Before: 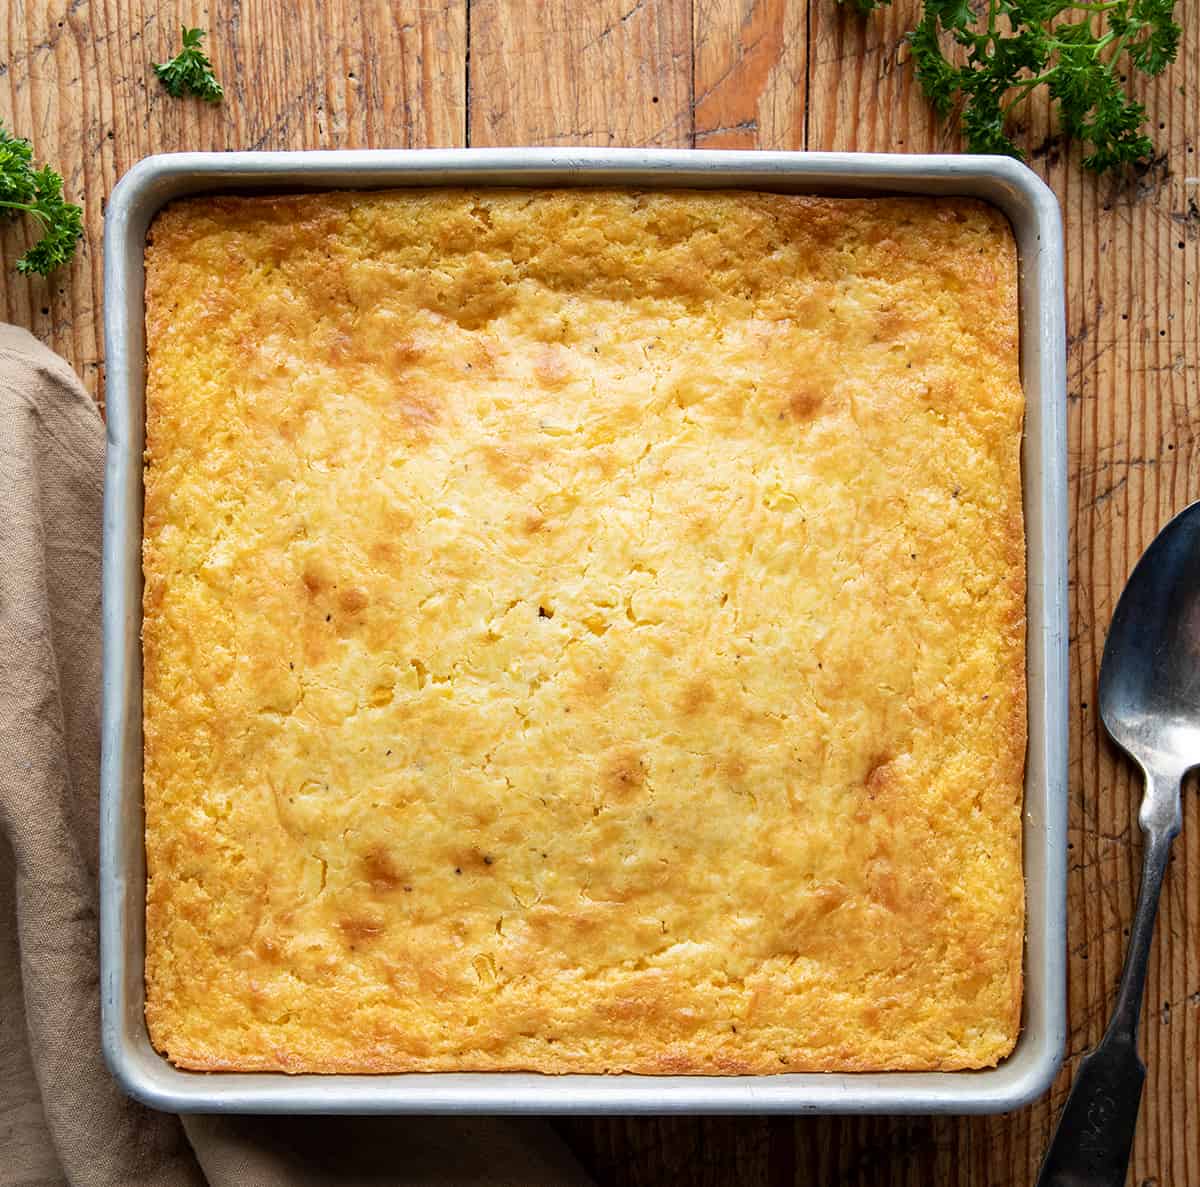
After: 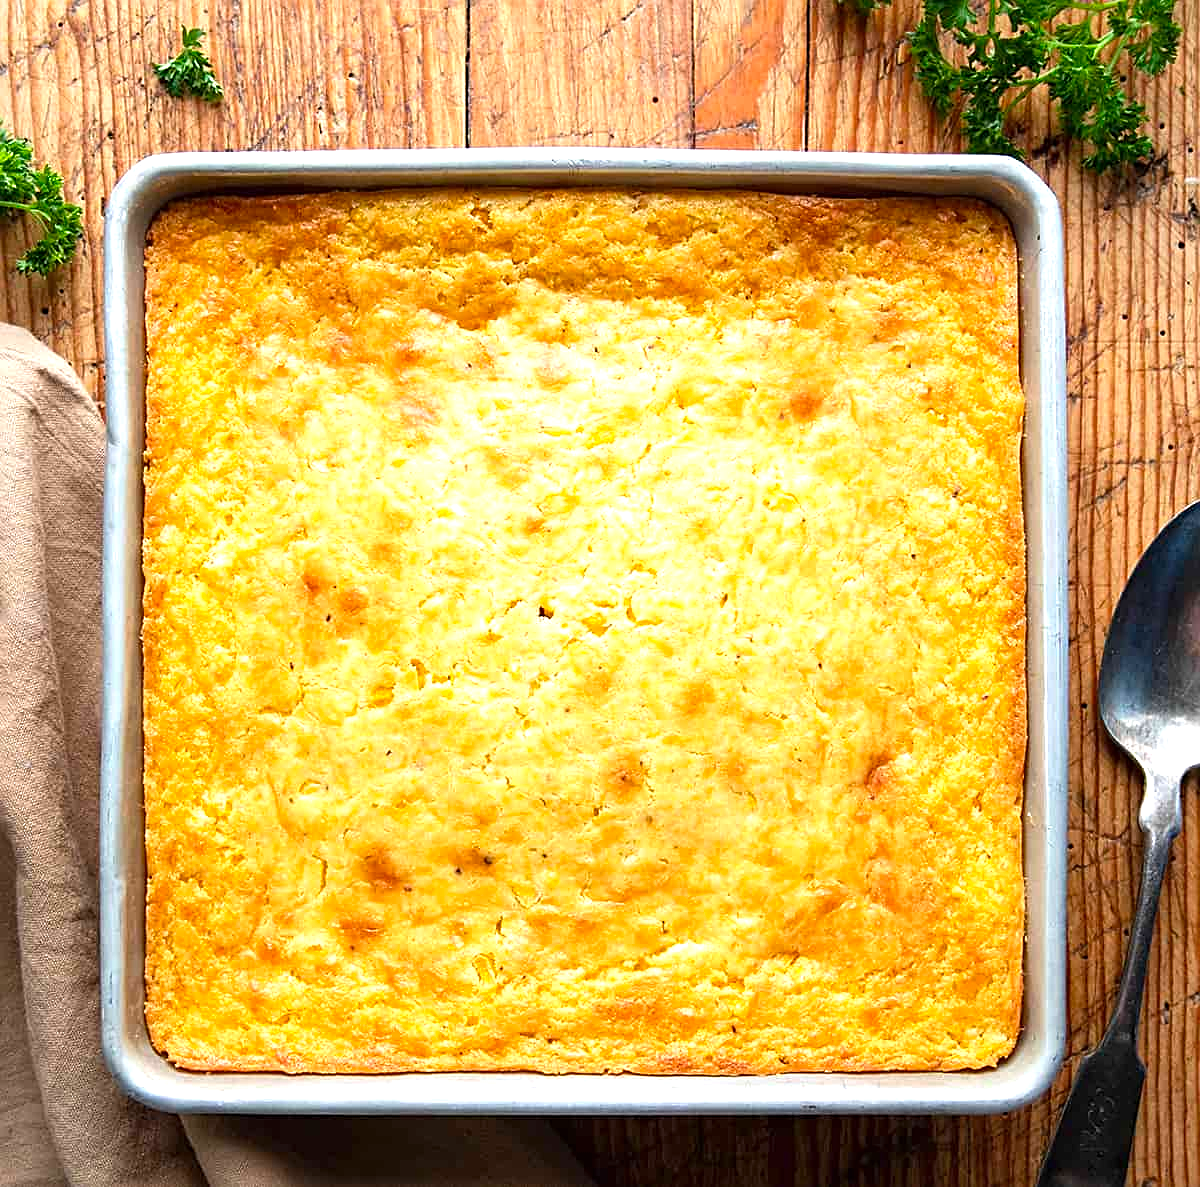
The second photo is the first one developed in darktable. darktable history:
sharpen: on, module defaults
white balance: red 1, blue 1
exposure: black level correction 0, exposure 0.7 EV, compensate exposure bias true, compensate highlight preservation false
